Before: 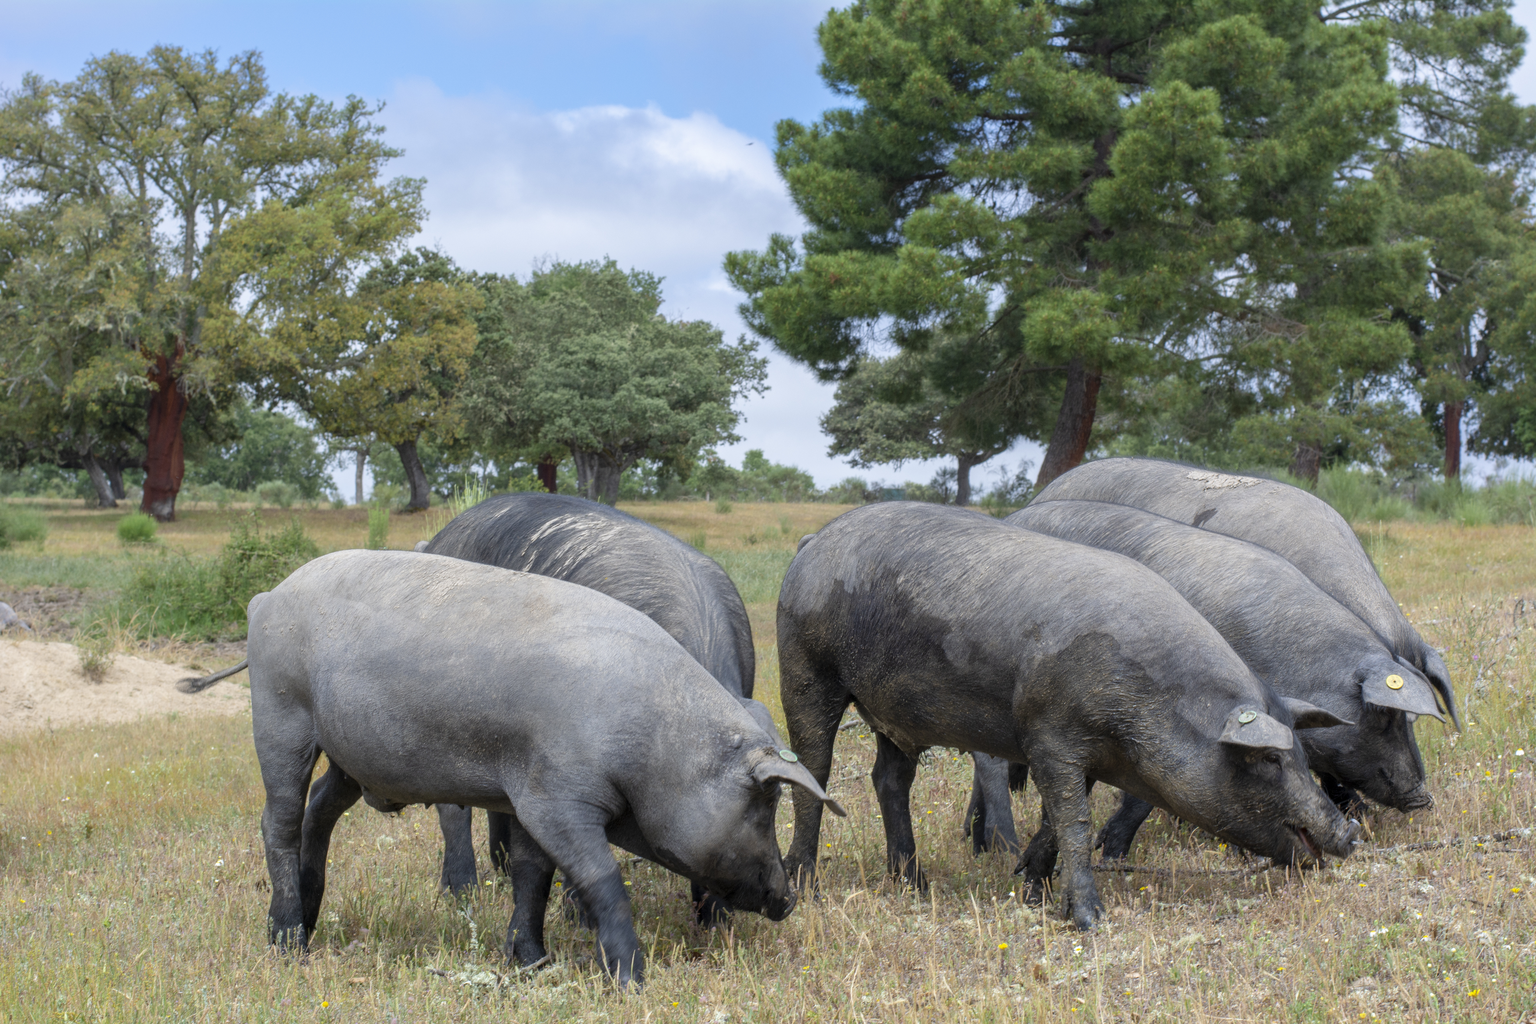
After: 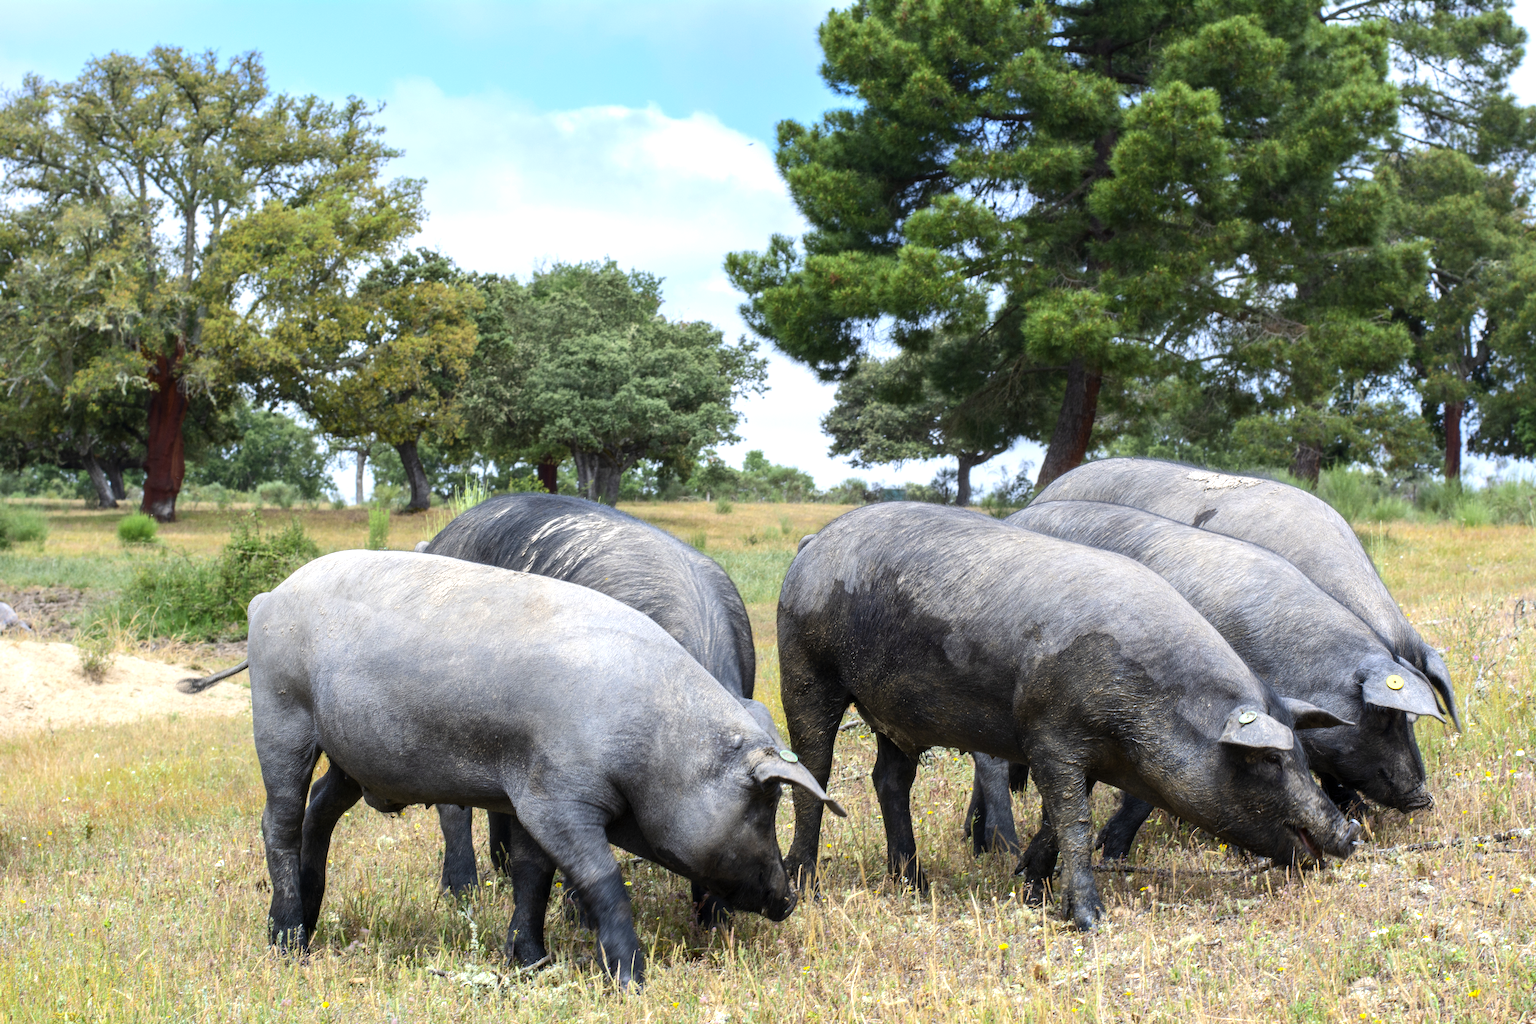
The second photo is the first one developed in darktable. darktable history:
tone equalizer: -8 EV -0.75 EV, -7 EV -0.7 EV, -6 EV -0.6 EV, -5 EV -0.4 EV, -3 EV 0.4 EV, -2 EV 0.6 EV, -1 EV 0.7 EV, +0 EV 0.75 EV, edges refinement/feathering 500, mask exposure compensation -1.57 EV, preserve details no
contrast brightness saturation: contrast 0.09, saturation 0.28
